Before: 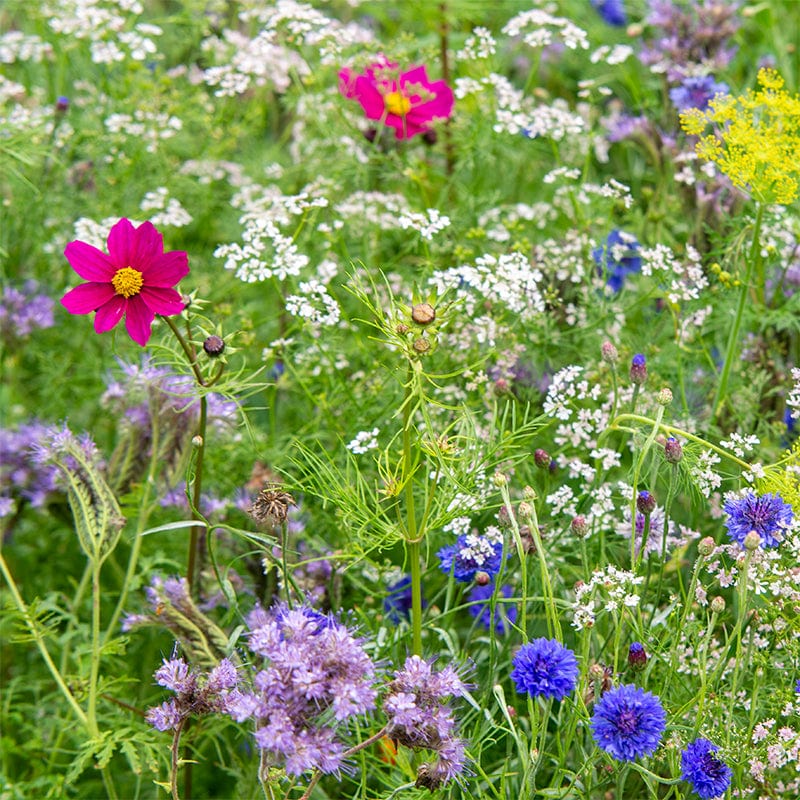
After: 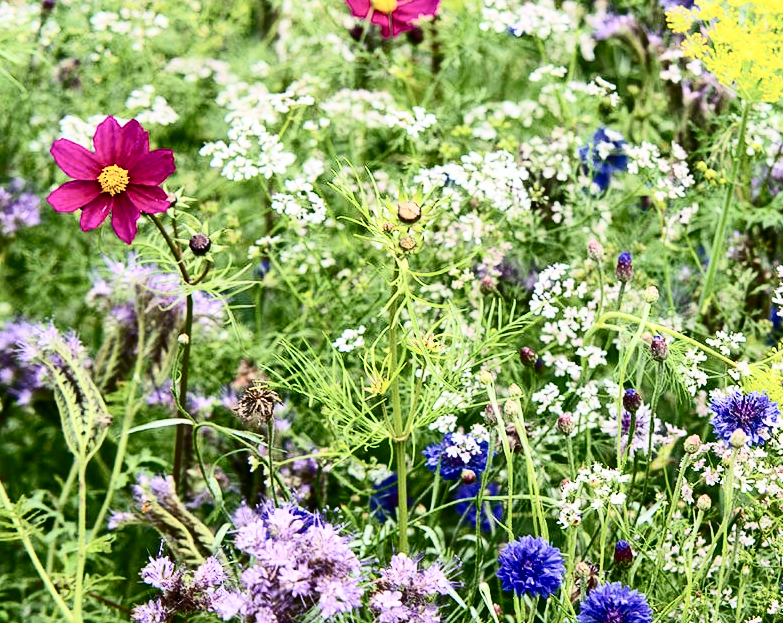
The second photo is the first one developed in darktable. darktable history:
crop and rotate: left 1.814%, top 12.818%, right 0.25%, bottom 9.225%
contrast brightness saturation: contrast 0.5, saturation -0.1
